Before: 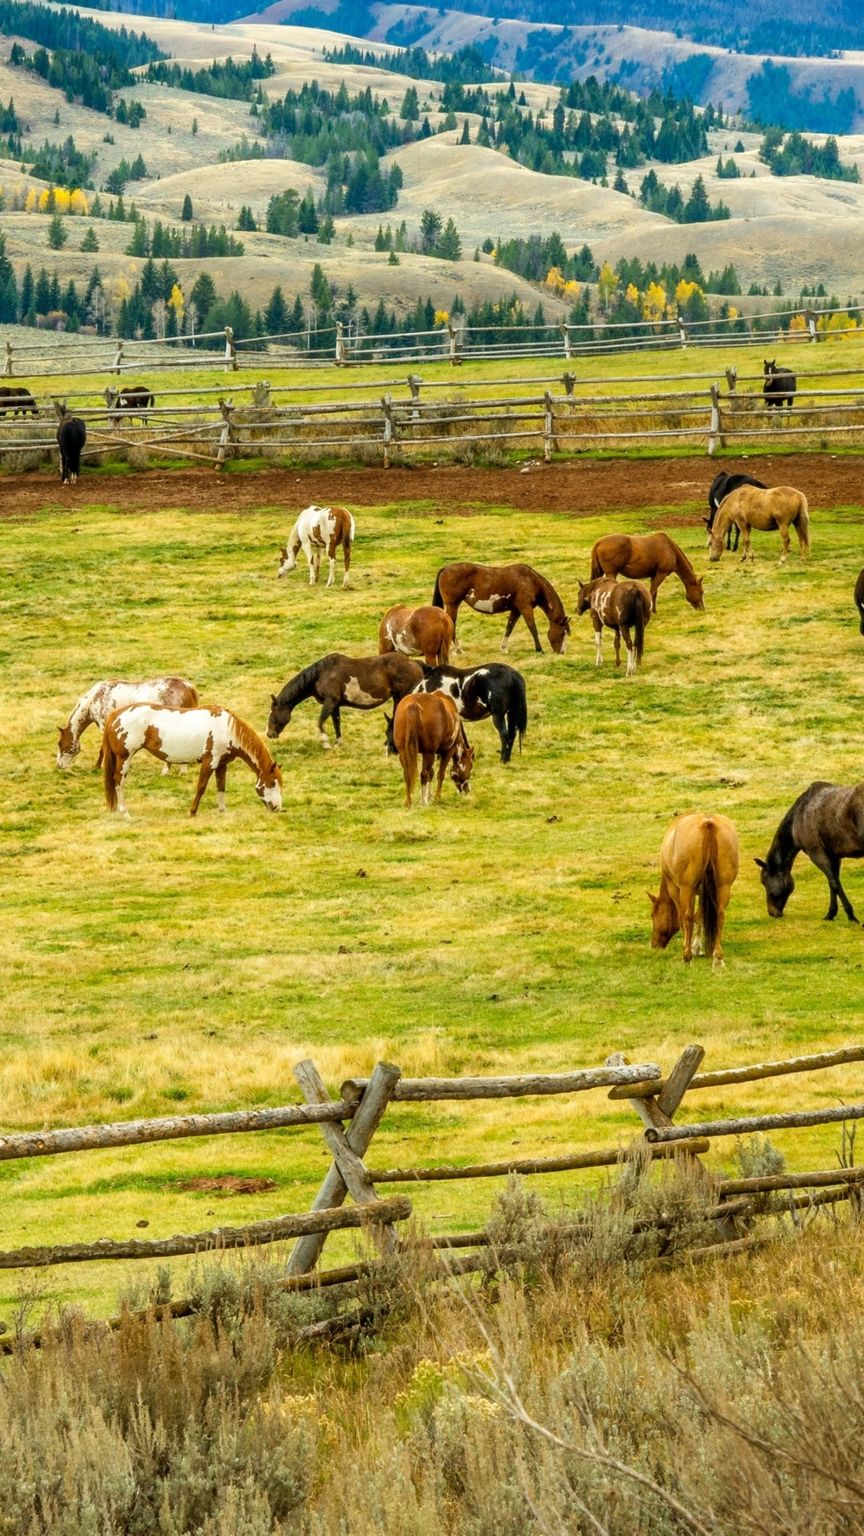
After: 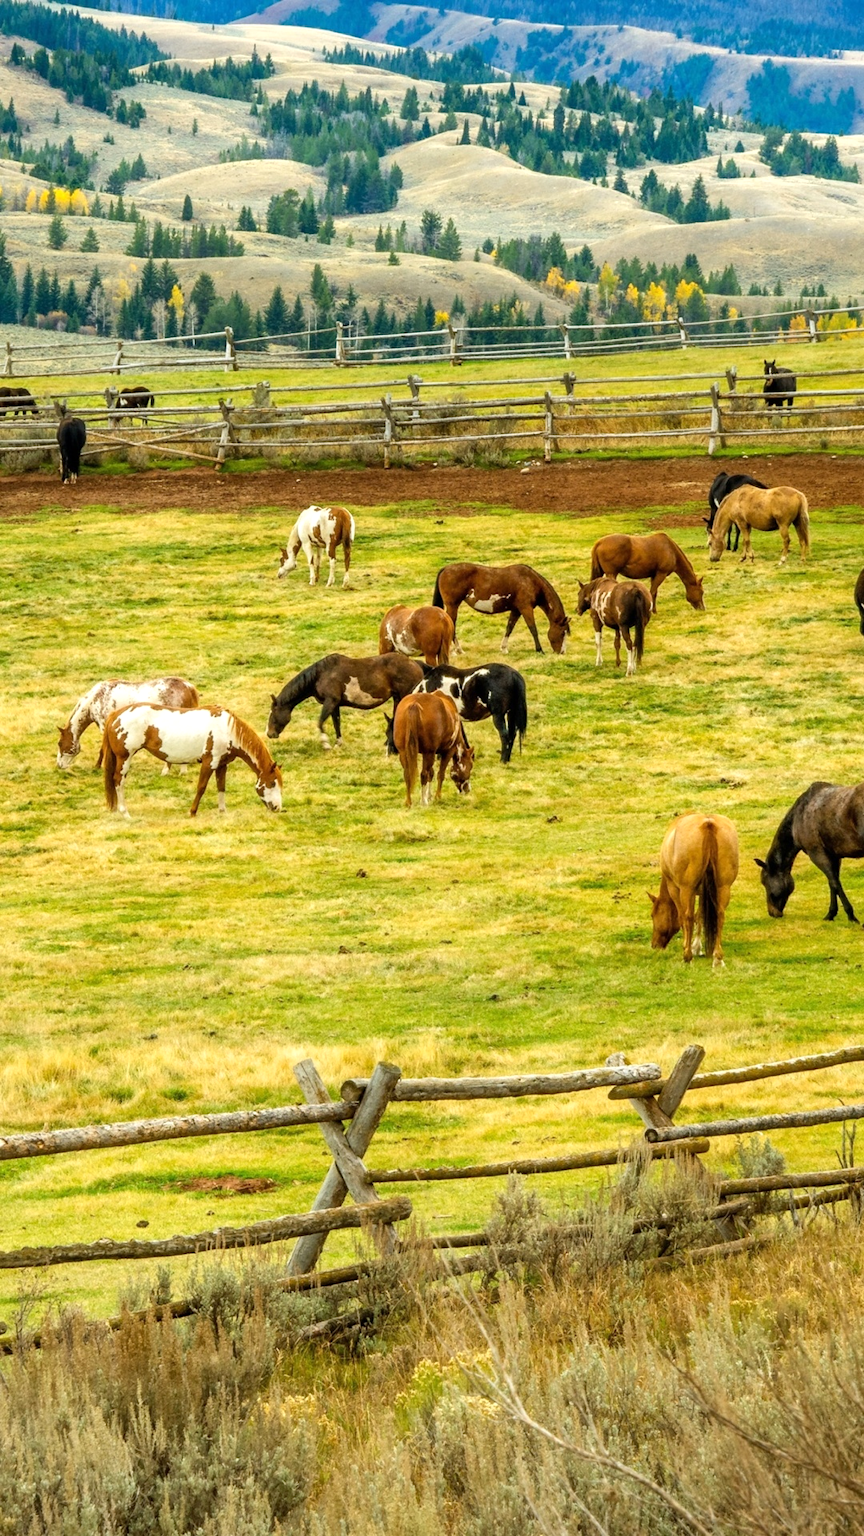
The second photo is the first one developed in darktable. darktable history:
exposure: exposure 0.201 EV, compensate highlight preservation false
